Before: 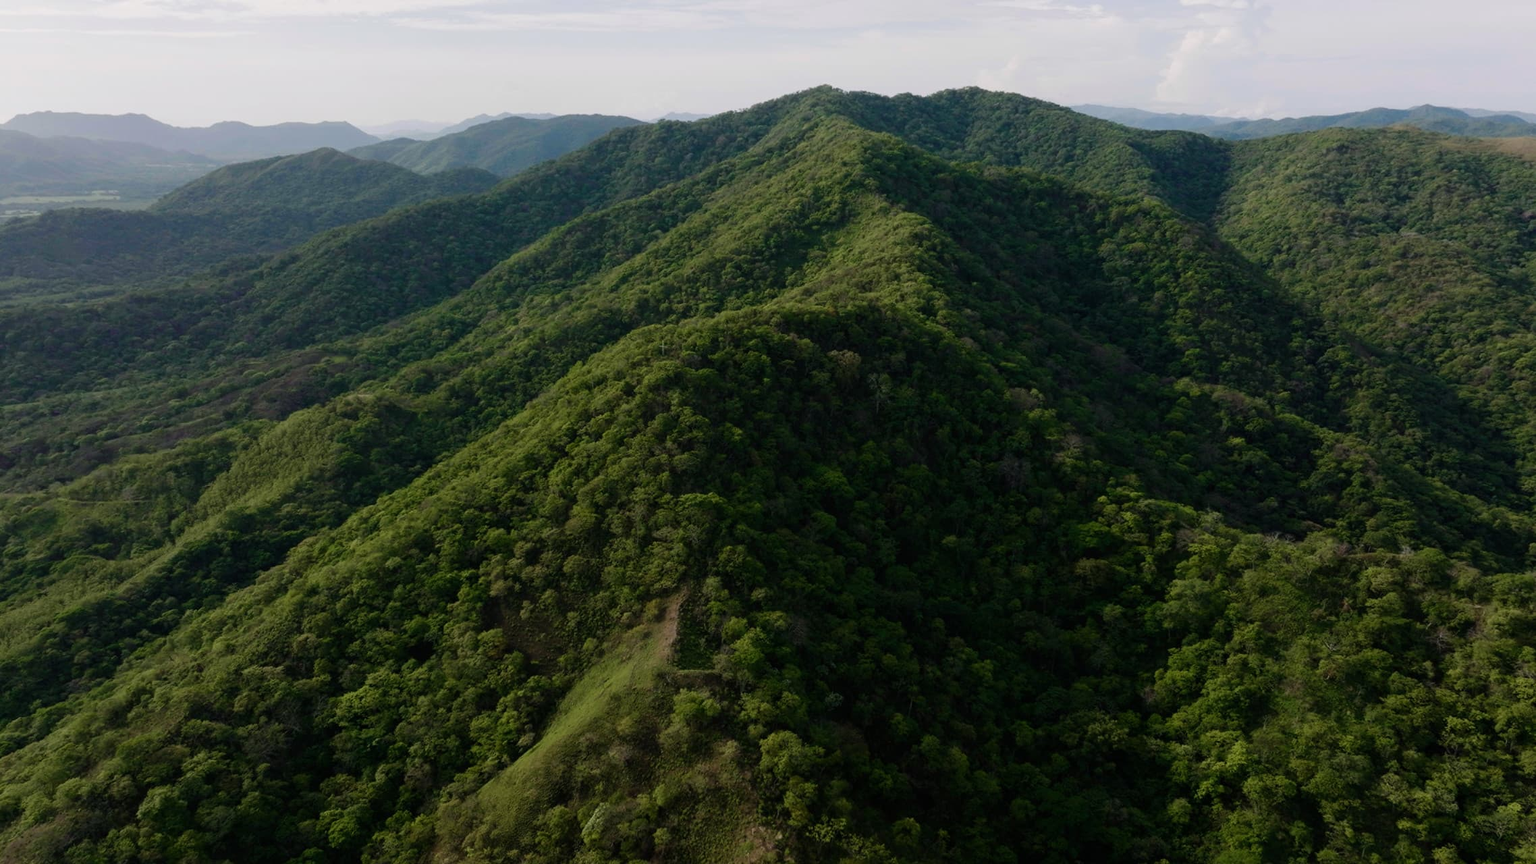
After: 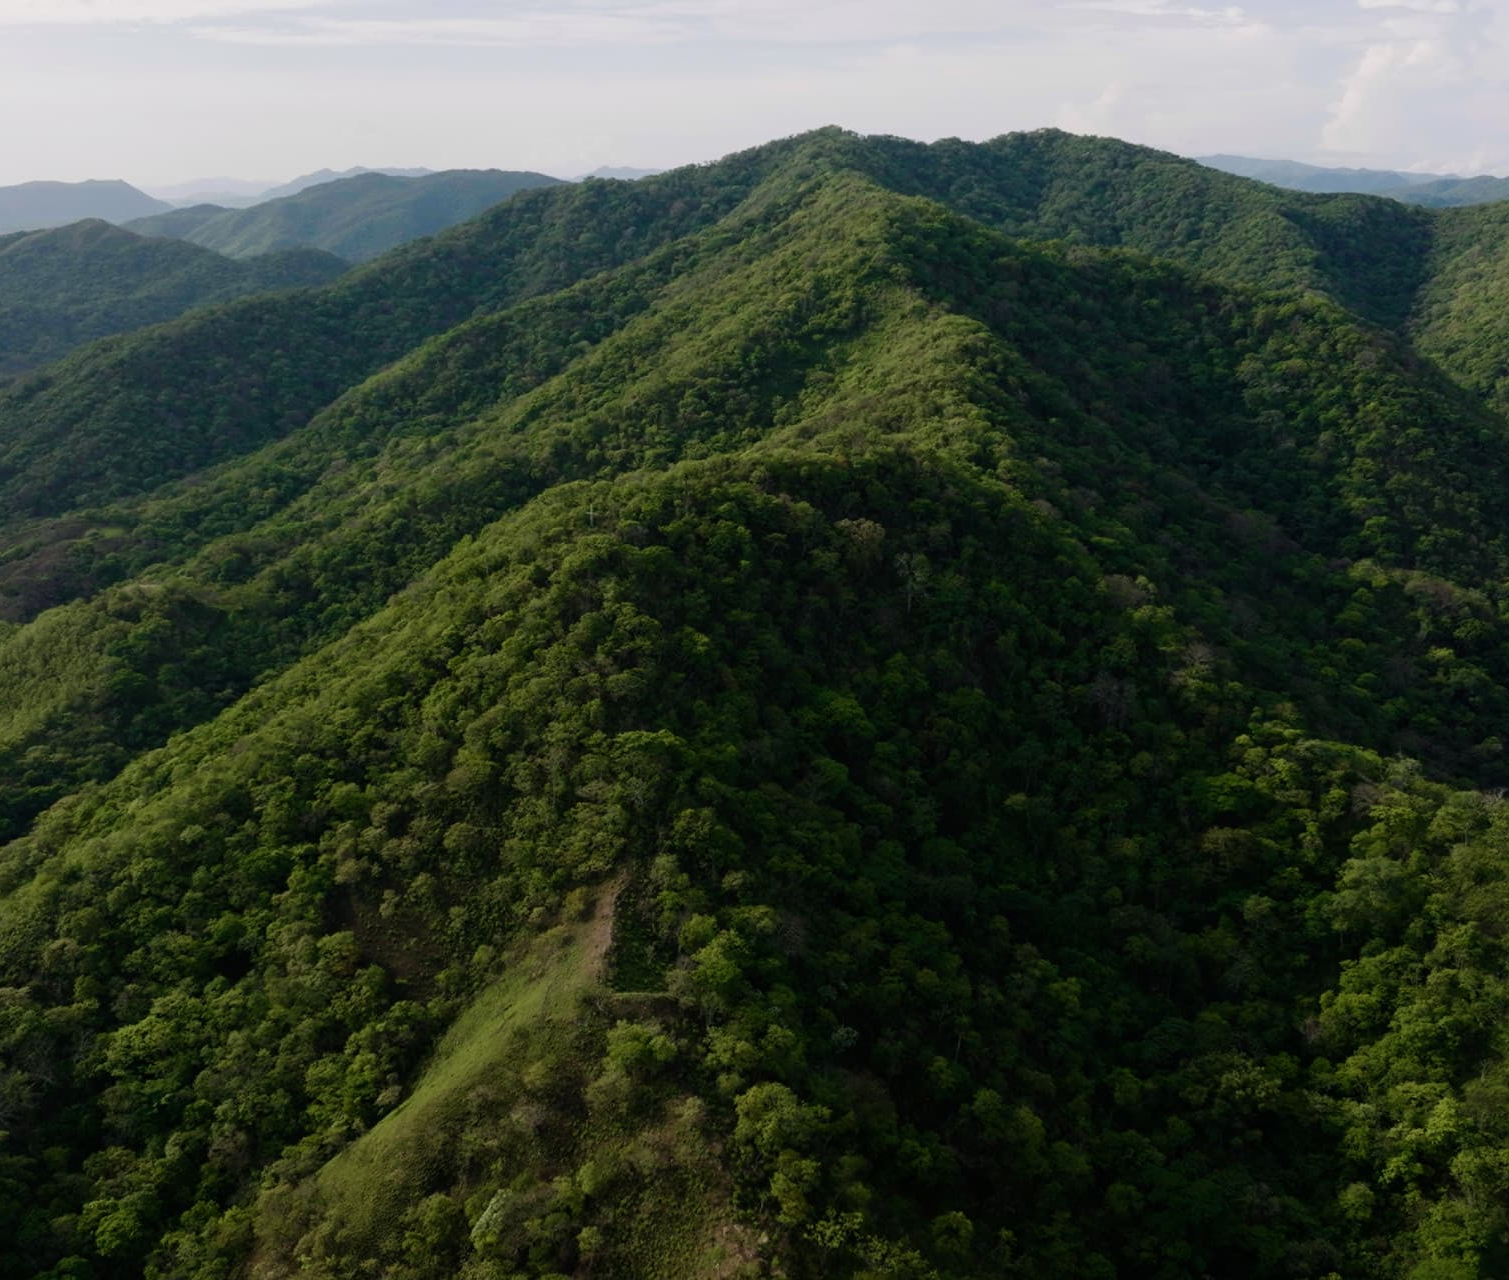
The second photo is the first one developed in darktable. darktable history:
crop: left 17.216%, right 16.466%
